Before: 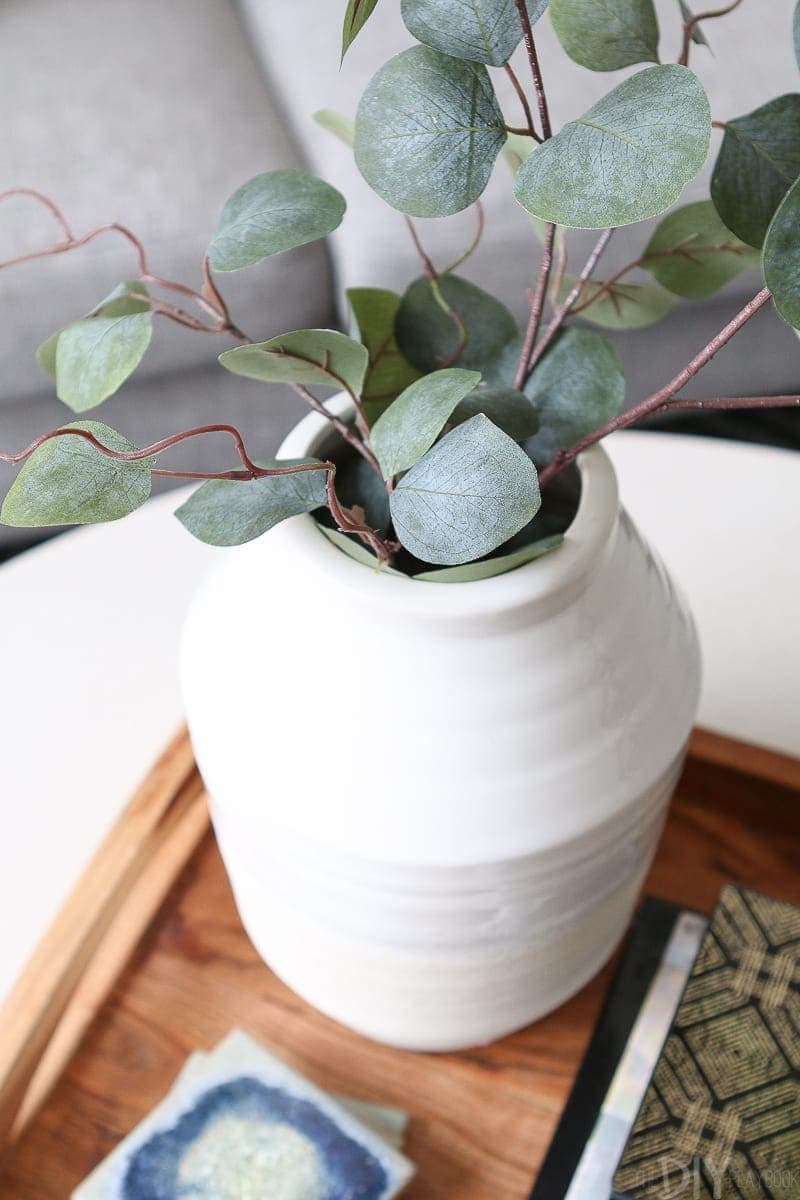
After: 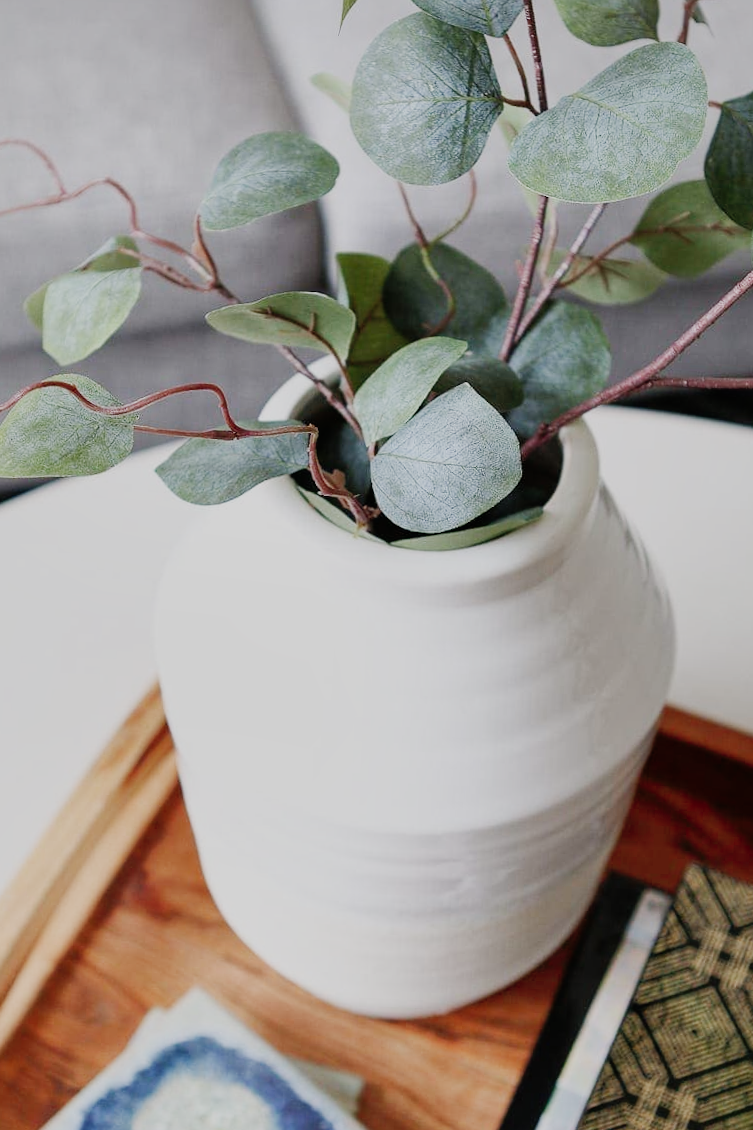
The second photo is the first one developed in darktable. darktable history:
white balance: red 1, blue 1
color balance: on, module defaults
crop and rotate: angle -2.38°
shadows and highlights: on, module defaults
sigmoid: contrast 1.69, skew -0.23, preserve hue 0%, red attenuation 0.1, red rotation 0.035, green attenuation 0.1, green rotation -0.017, blue attenuation 0.15, blue rotation -0.052, base primaries Rec2020
